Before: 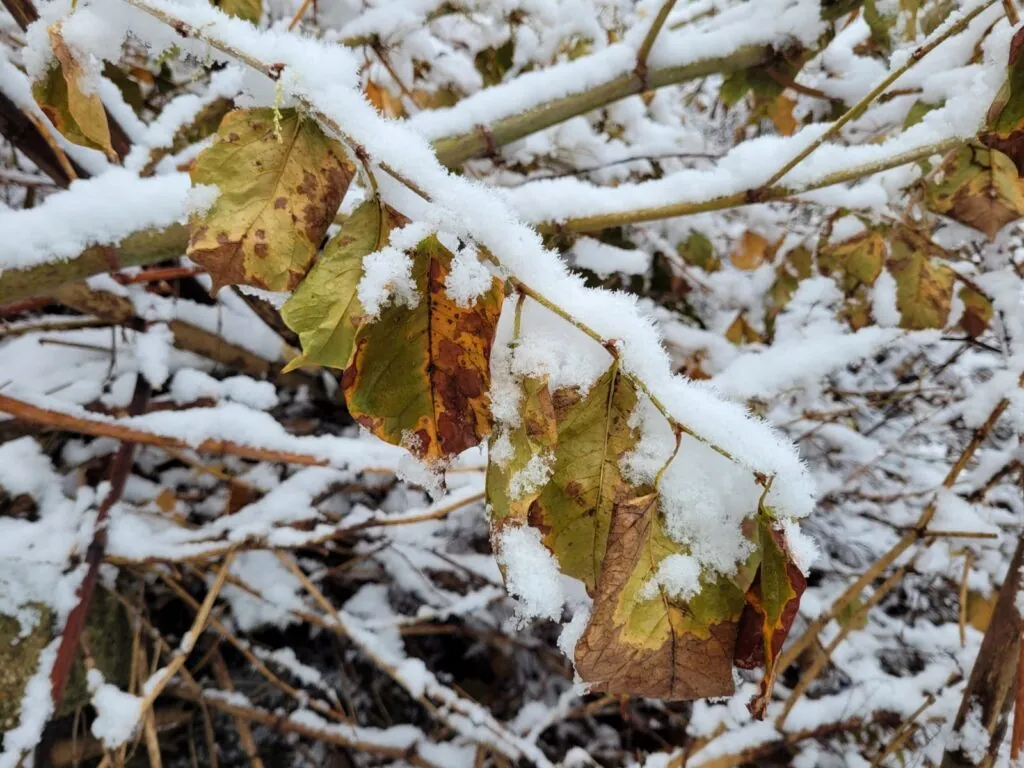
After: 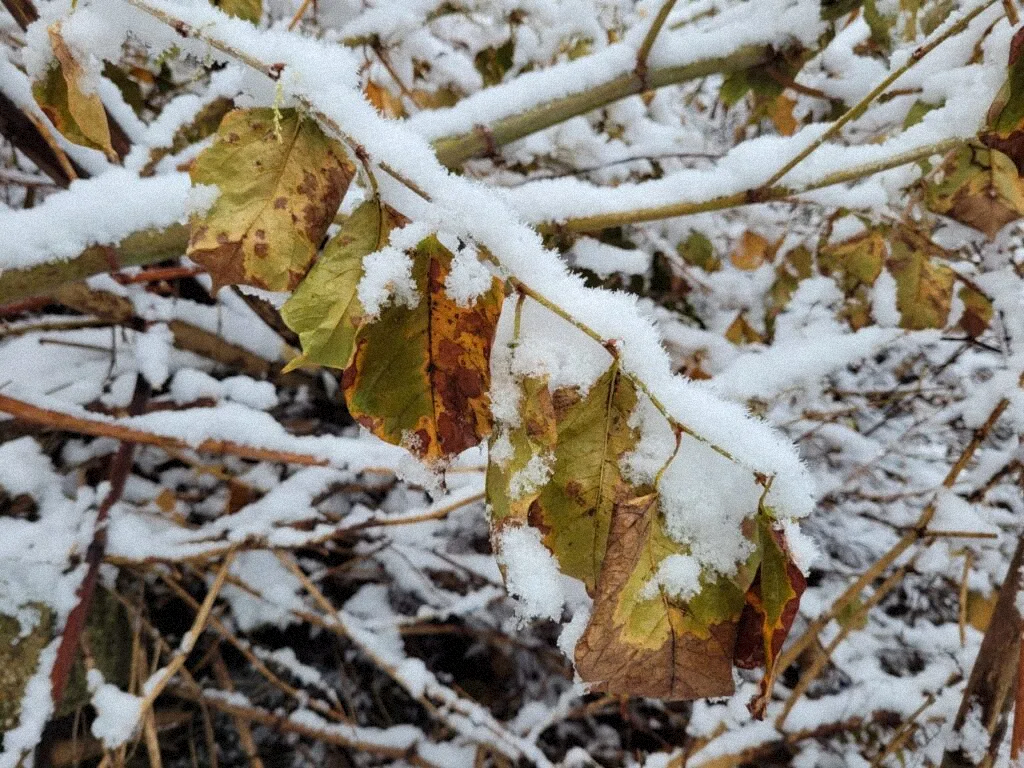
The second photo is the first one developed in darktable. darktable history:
exposure: exposure -0.064 EV, compensate highlight preservation false
grain: mid-tones bias 0%
